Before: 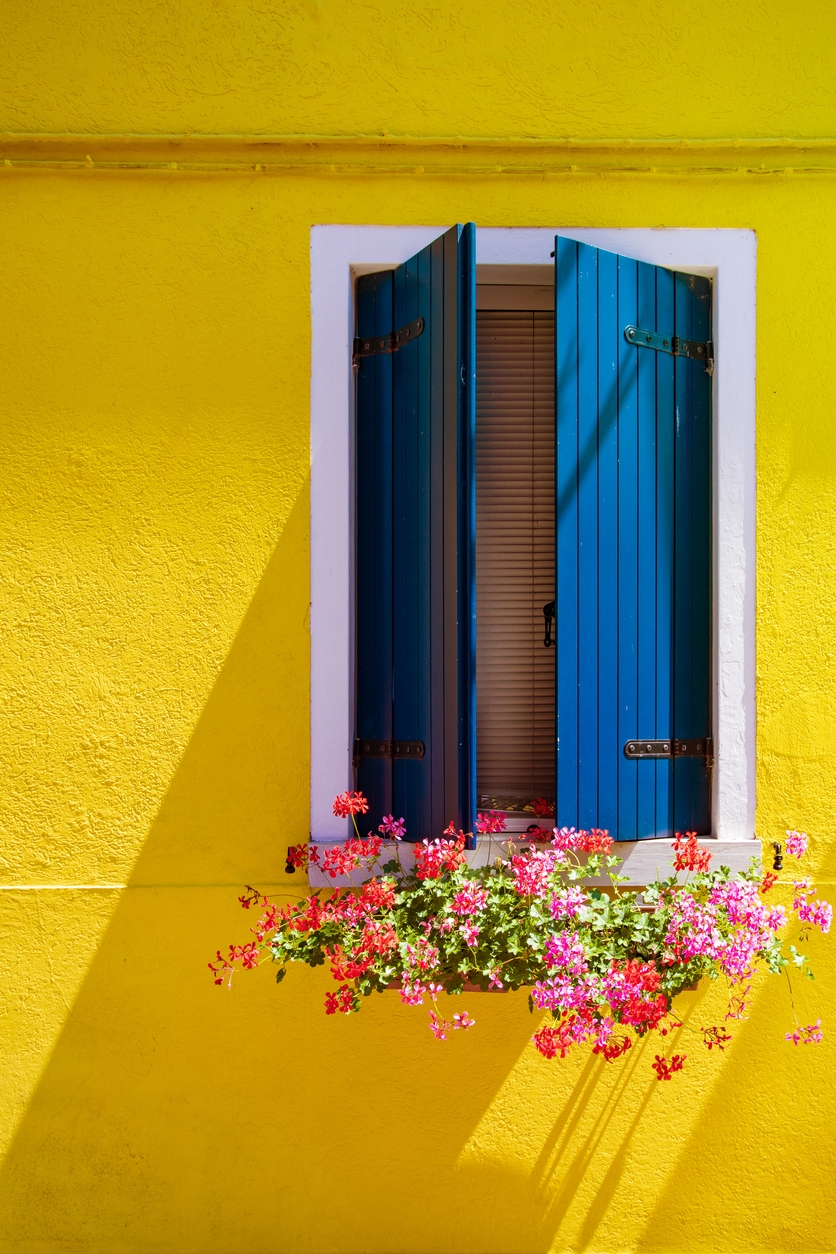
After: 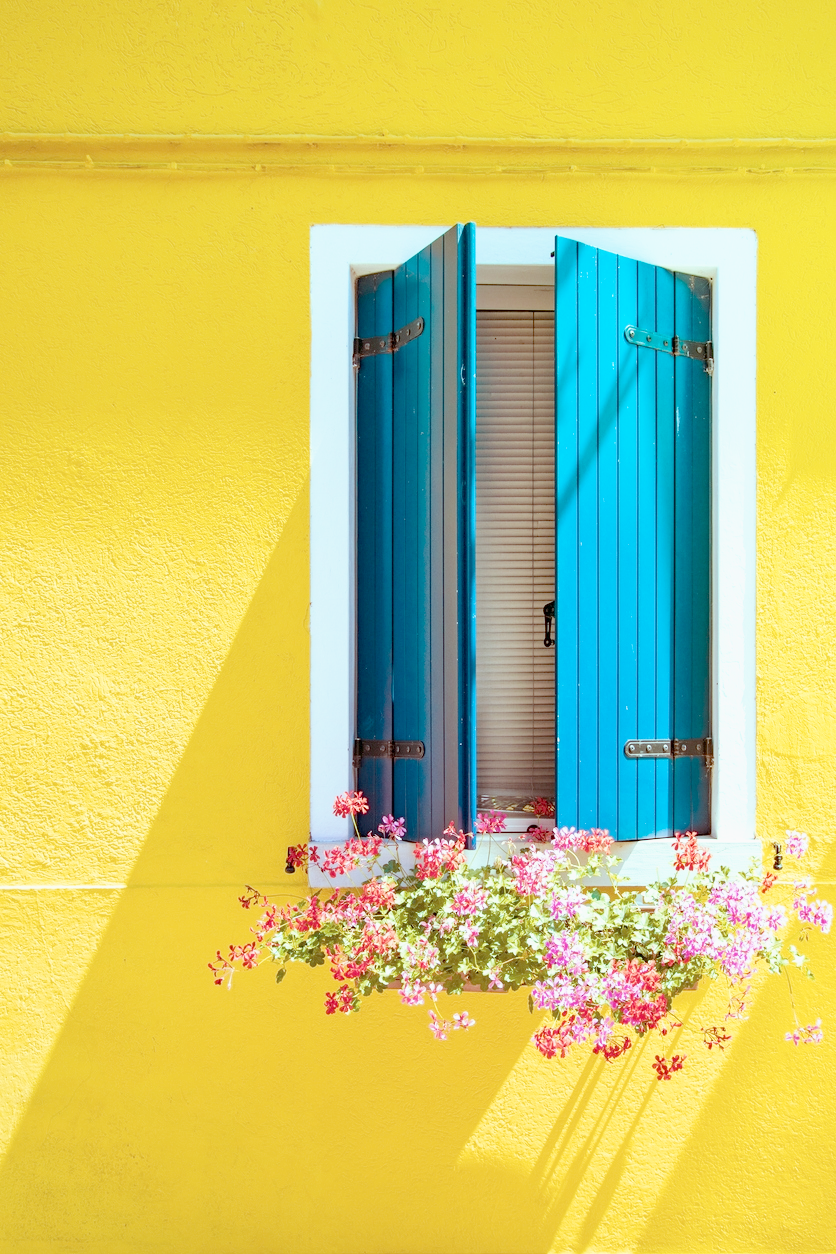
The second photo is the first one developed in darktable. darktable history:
tone curve: curves: ch0 [(0, 0) (0.003, 0.001) (0.011, 0.005) (0.025, 0.011) (0.044, 0.02) (0.069, 0.031) (0.1, 0.045) (0.136, 0.077) (0.177, 0.124) (0.224, 0.181) (0.277, 0.245) (0.335, 0.316) (0.399, 0.393) (0.468, 0.477) (0.543, 0.568) (0.623, 0.666) (0.709, 0.771) (0.801, 0.871) (0.898, 0.965) (1, 1)], preserve colors none
color look up table: target L [88.27, 79.3, 69.06, 64.83, 53.29, 37.3, 198.35, 93.66, 90.4, 78.49, 80.16, 68.18, 67.45, 66.5, 67.79, 59.09, 51.69, 53.83, 50.6, 40.3, 32.04, 85.68, 74.9, 56.73, 52.93, 53.34, 54.52, 48.28, 36.26, 28.42, 24.43, 20.78, 13.81, 11.07, 81.87, 81.96, 81.5, 81.39, 72.25, 66.22, 54.48, 48.43, 0 ×7], target a [-13.44, -12.13, -23.78, -48.53, -42.7, -14.45, 0, -0.001, -14.11, 4.21, -7.597, 28.59, 18.46, 9.22, -9.382, 31.18, 41.57, 36.98, 38.09, 37.09, 10.41, -13.48, -10.56, -1.684, 33.11, 17.43, -9.814, -4.996, 6.937, -2.345, 12.28, -2.774, -1.6, -3.792, -14.71, -20.32, -17.78, -15.79, -39.61, -27.39, -19.63, -12.37, 0 ×7], target b [-2.961, -4.312, 44.29, 18.64, 23.2, 16.48, 0.001, 0.004, -2.717, 62.68, -3.64, 53.21, 55.73, 10.03, -3.203, 49.95, 28.3, 0.779, 19.7, 27.17, 12.12, -4.83, -4.289, -24.33, -8.904, -25.26, -46.51, -1.889, -44.49, -2.856, -12.7, -1.293, -2.488, -1.06, -4.921, -8.428, -7.506, -10.33, -9.107, -31.05, -30.11, -24.79, 0 ×7], num patches 42
